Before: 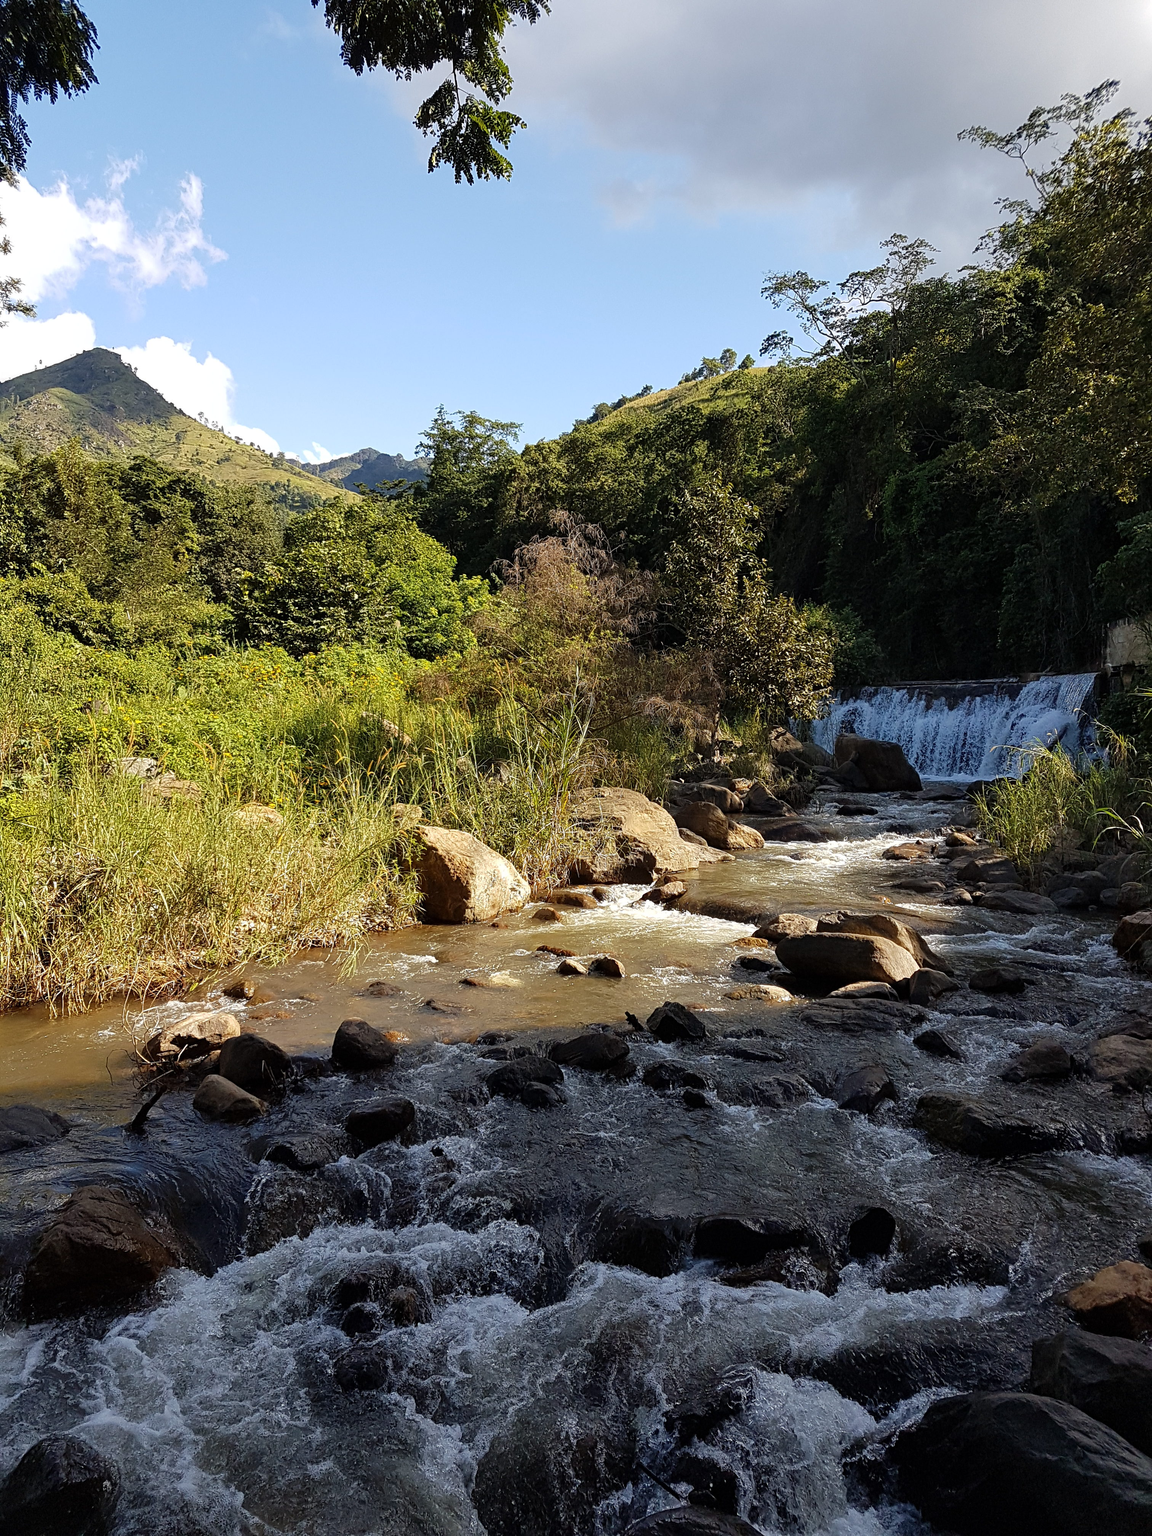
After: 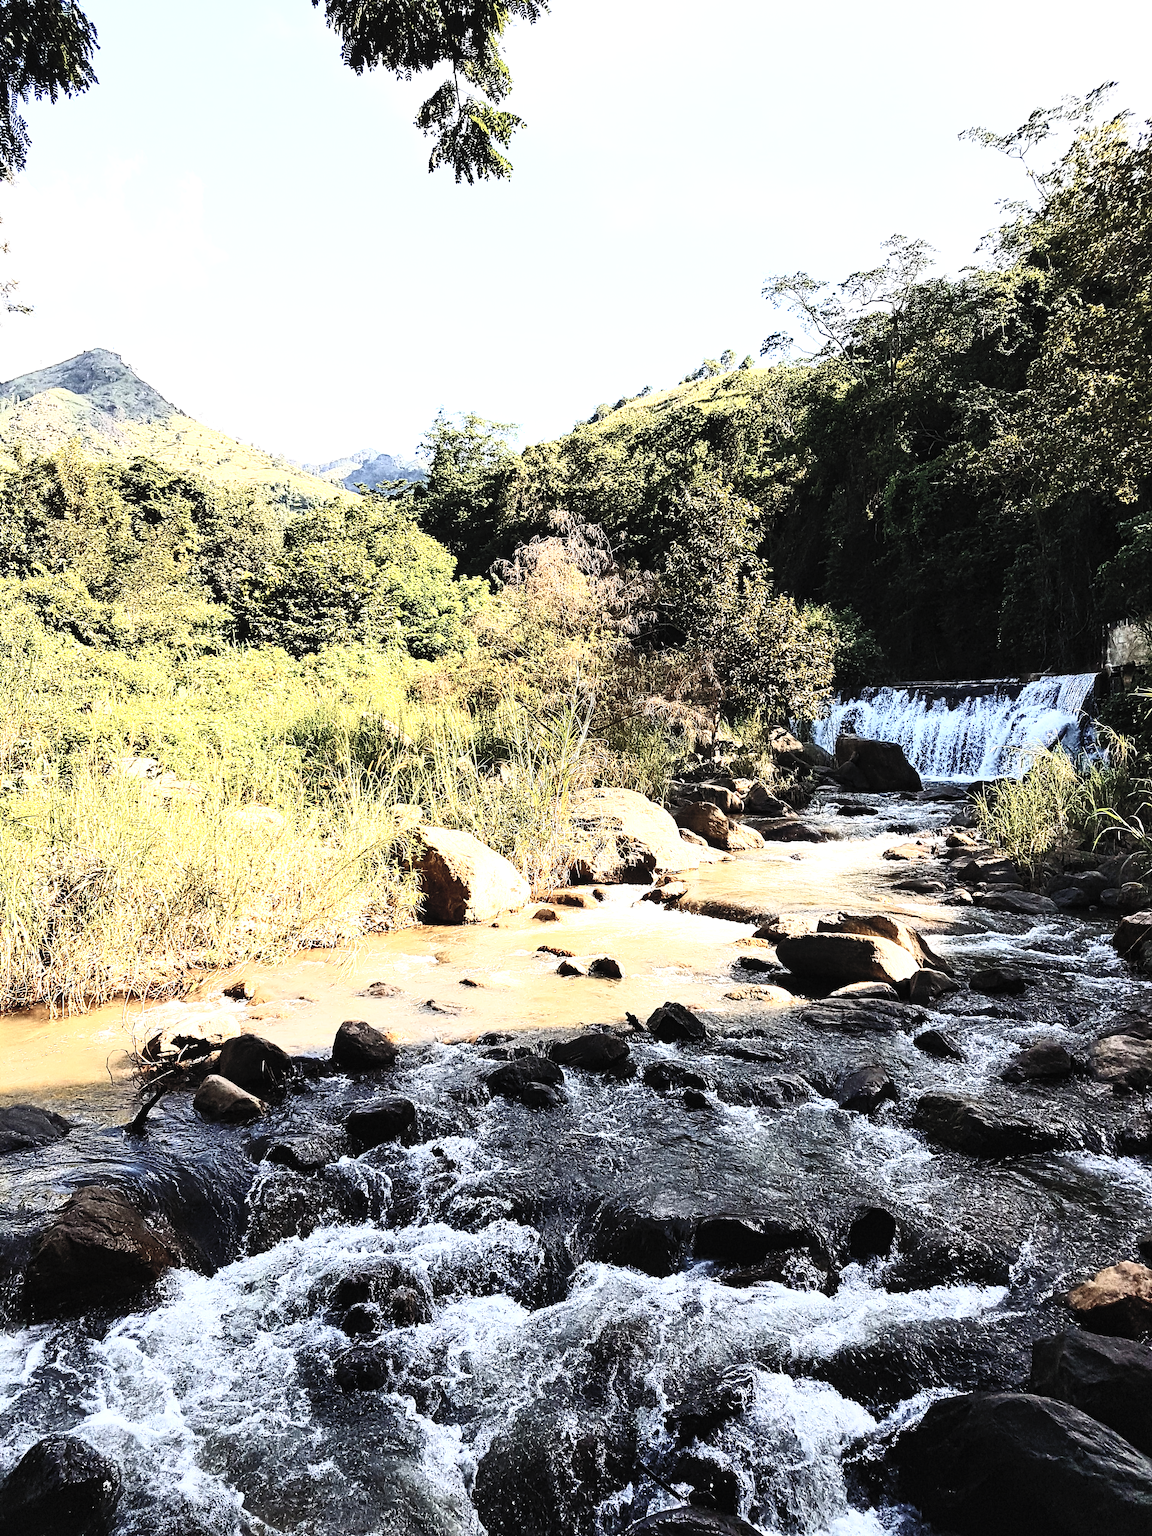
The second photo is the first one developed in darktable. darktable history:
contrast brightness saturation: contrast 0.57, brightness 0.57, saturation -0.34
local contrast: highlights 100%, shadows 100%, detail 120%, midtone range 0.2
base curve: curves: ch0 [(0, 0) (0.007, 0.004) (0.027, 0.03) (0.046, 0.07) (0.207, 0.54) (0.442, 0.872) (0.673, 0.972) (1, 1)], preserve colors none
